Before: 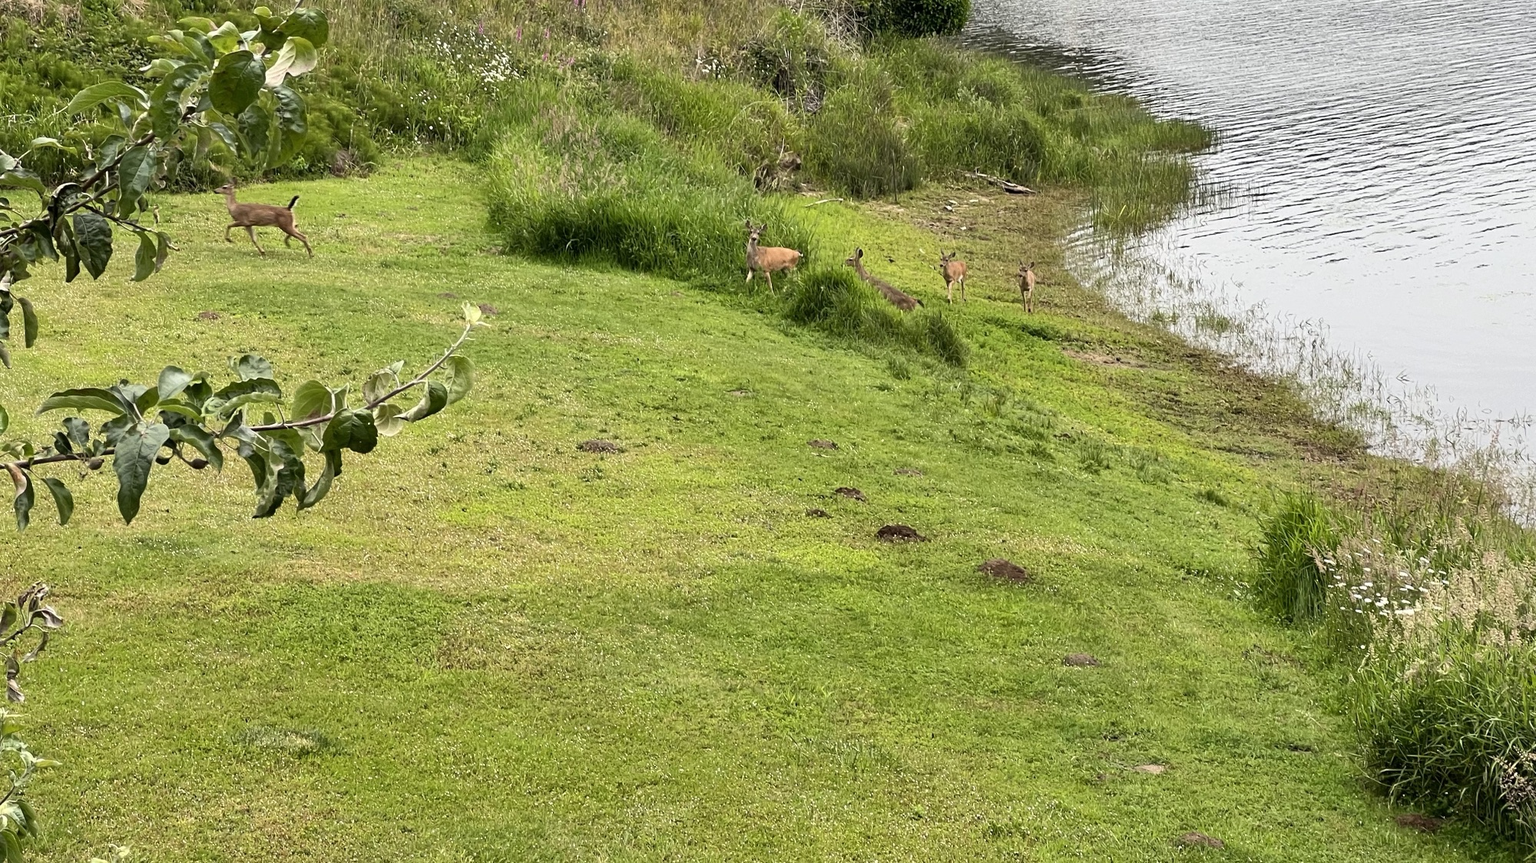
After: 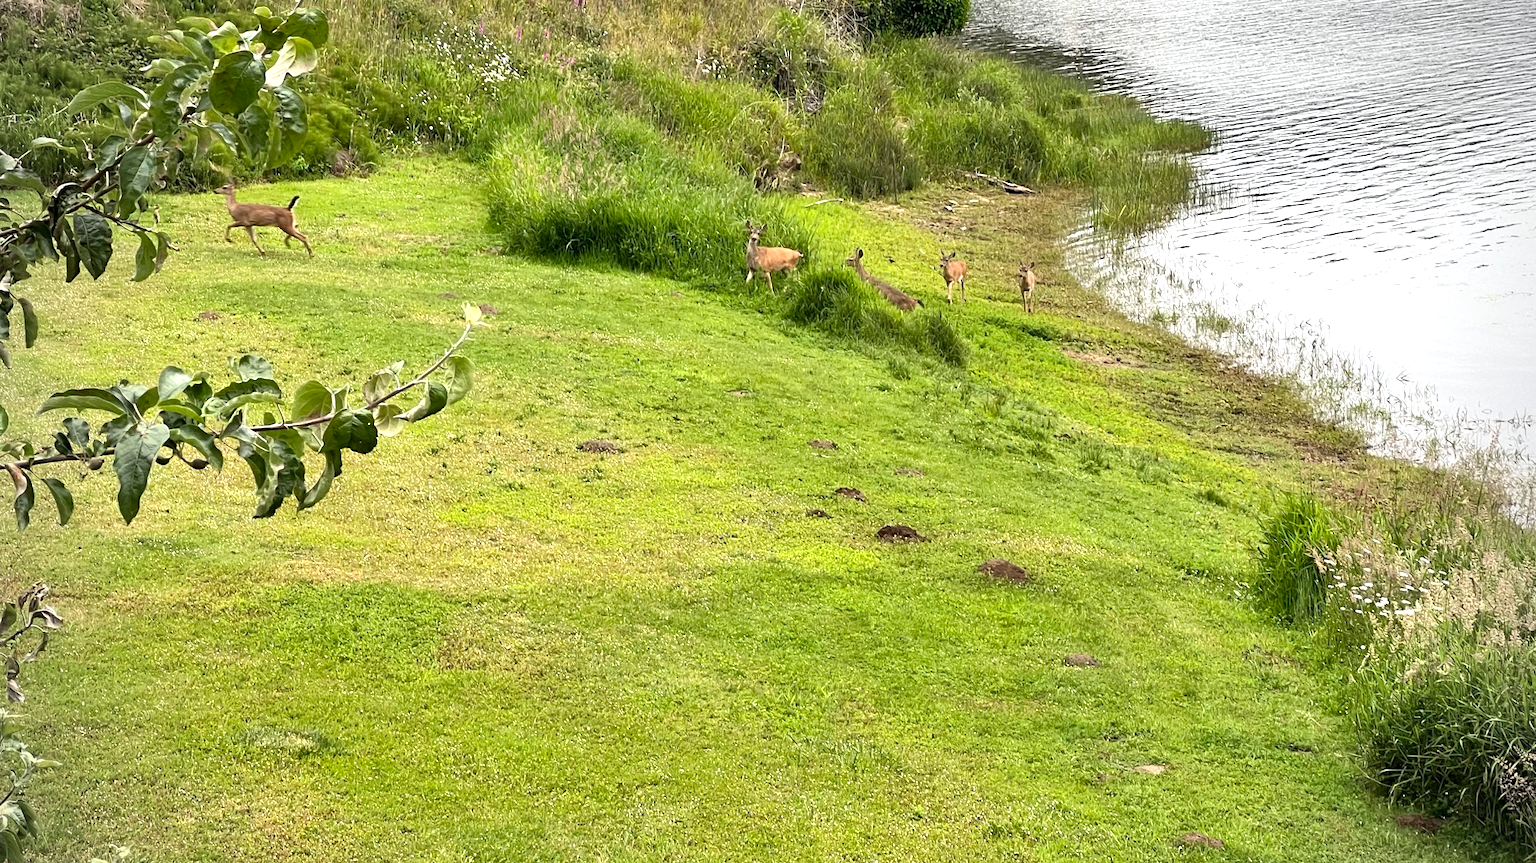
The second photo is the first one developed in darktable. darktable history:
exposure: black level correction 0.001, exposure 0.5 EV, compensate exposure bias true, compensate highlight preservation false
vignetting: on, module defaults
